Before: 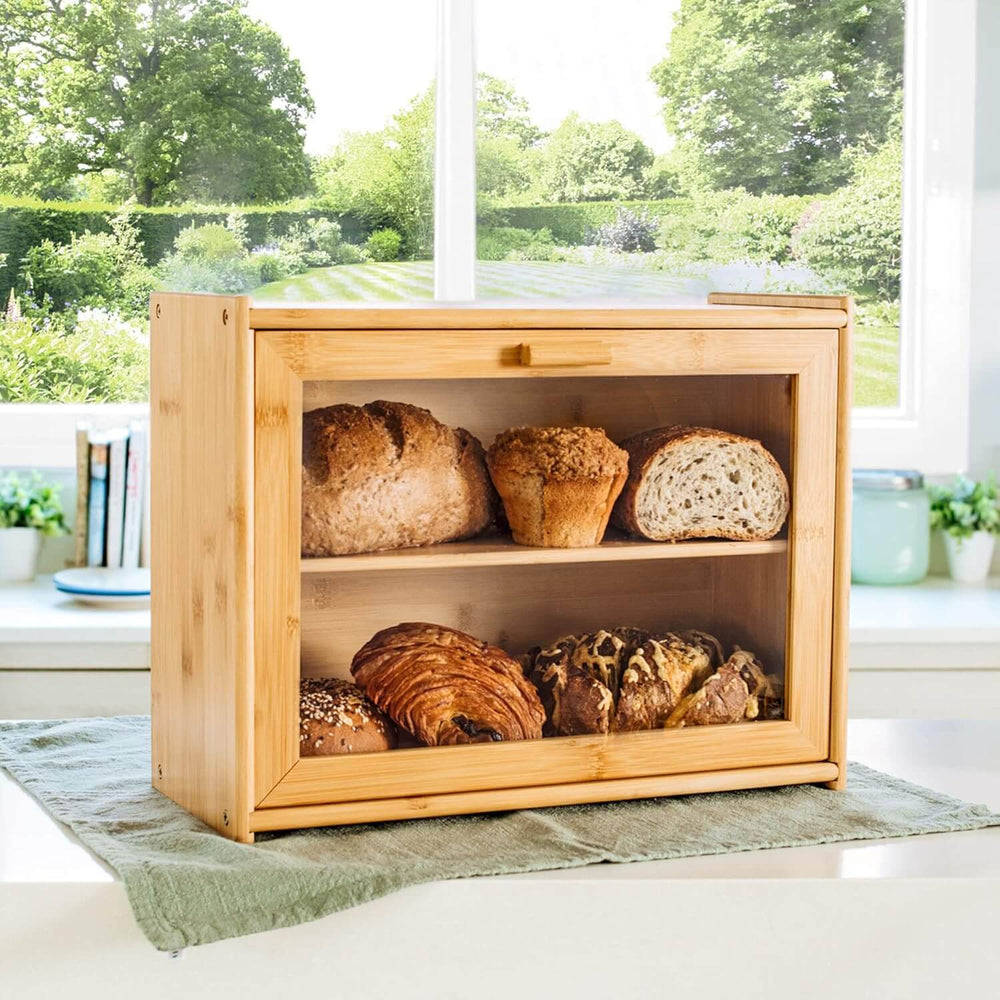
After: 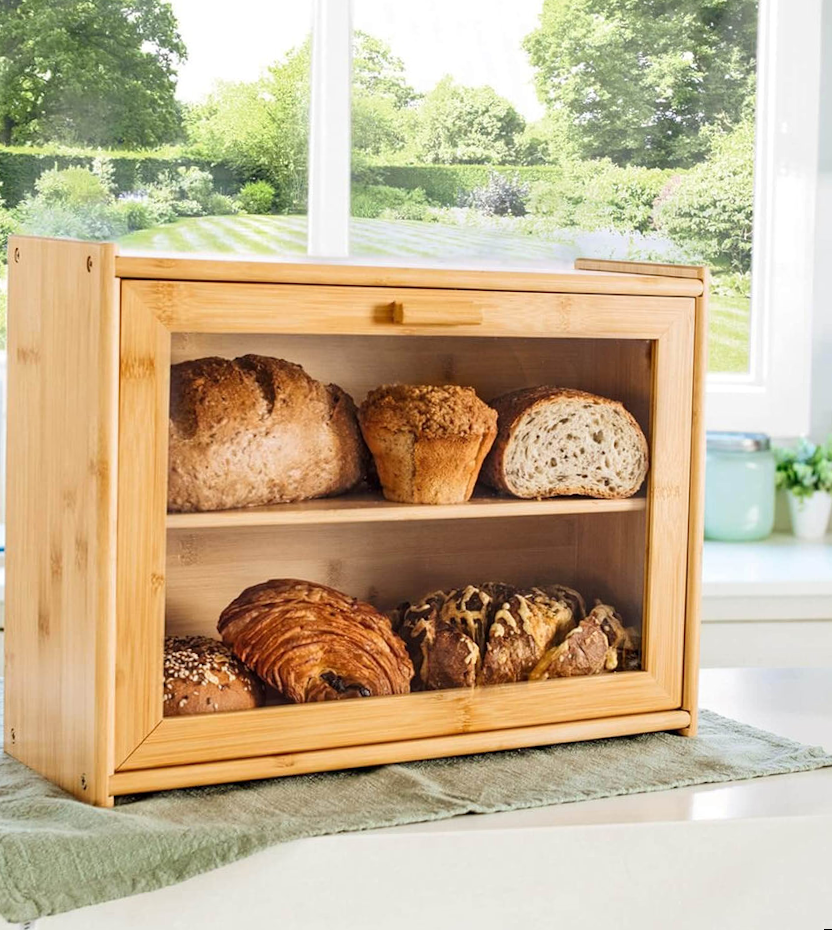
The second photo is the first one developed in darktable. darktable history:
crop: left 16.145%
rotate and perspective: rotation 0.679°, lens shift (horizontal) 0.136, crop left 0.009, crop right 0.991, crop top 0.078, crop bottom 0.95
